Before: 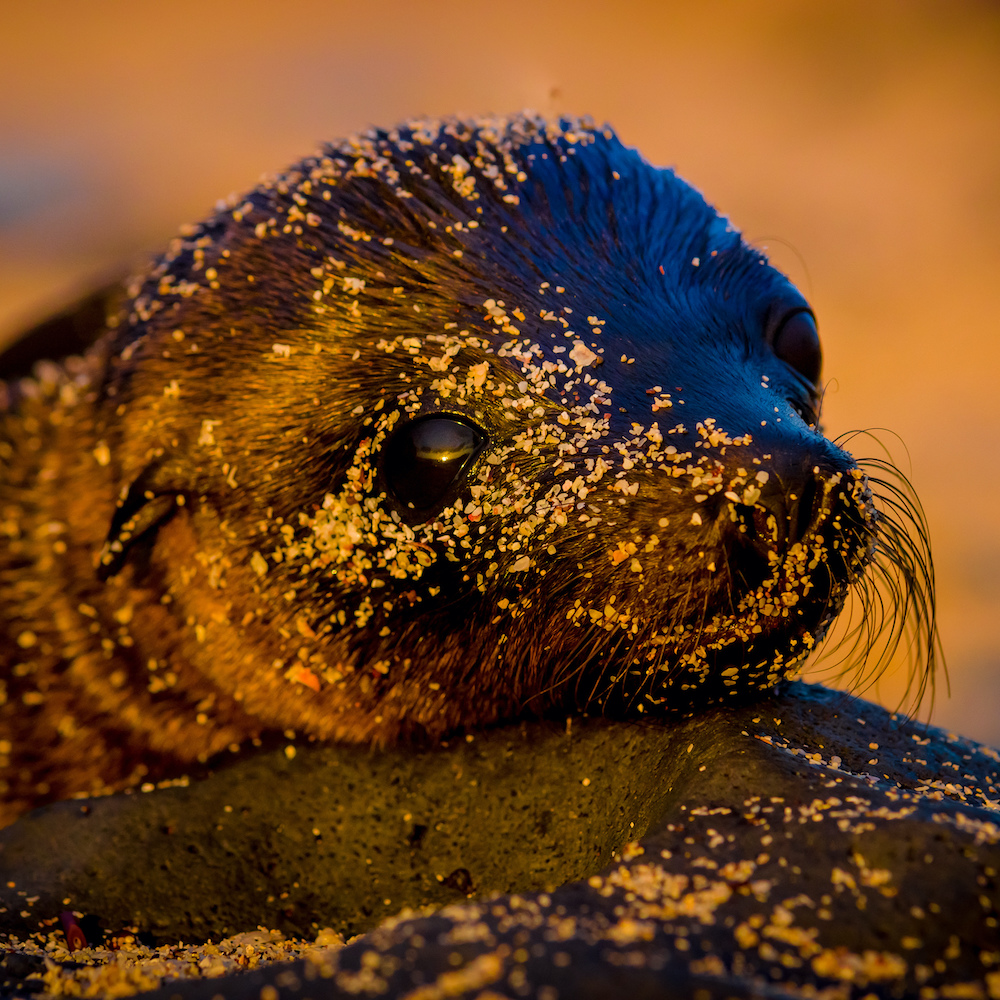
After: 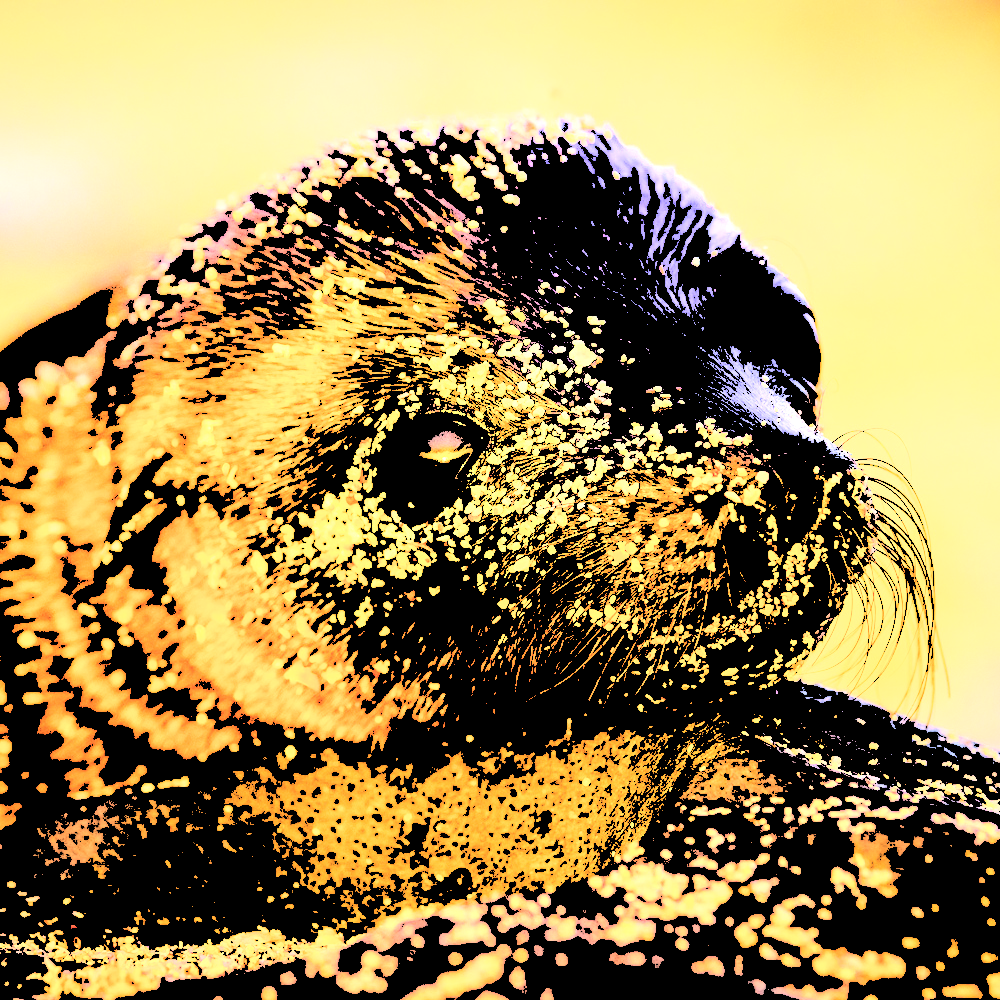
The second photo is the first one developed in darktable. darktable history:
contrast brightness saturation: contrast 0.57, brightness 0.57, saturation -0.34
color correction: highlights a* 21.16, highlights b* 19.61
levels: levels [0.246, 0.246, 0.506]
